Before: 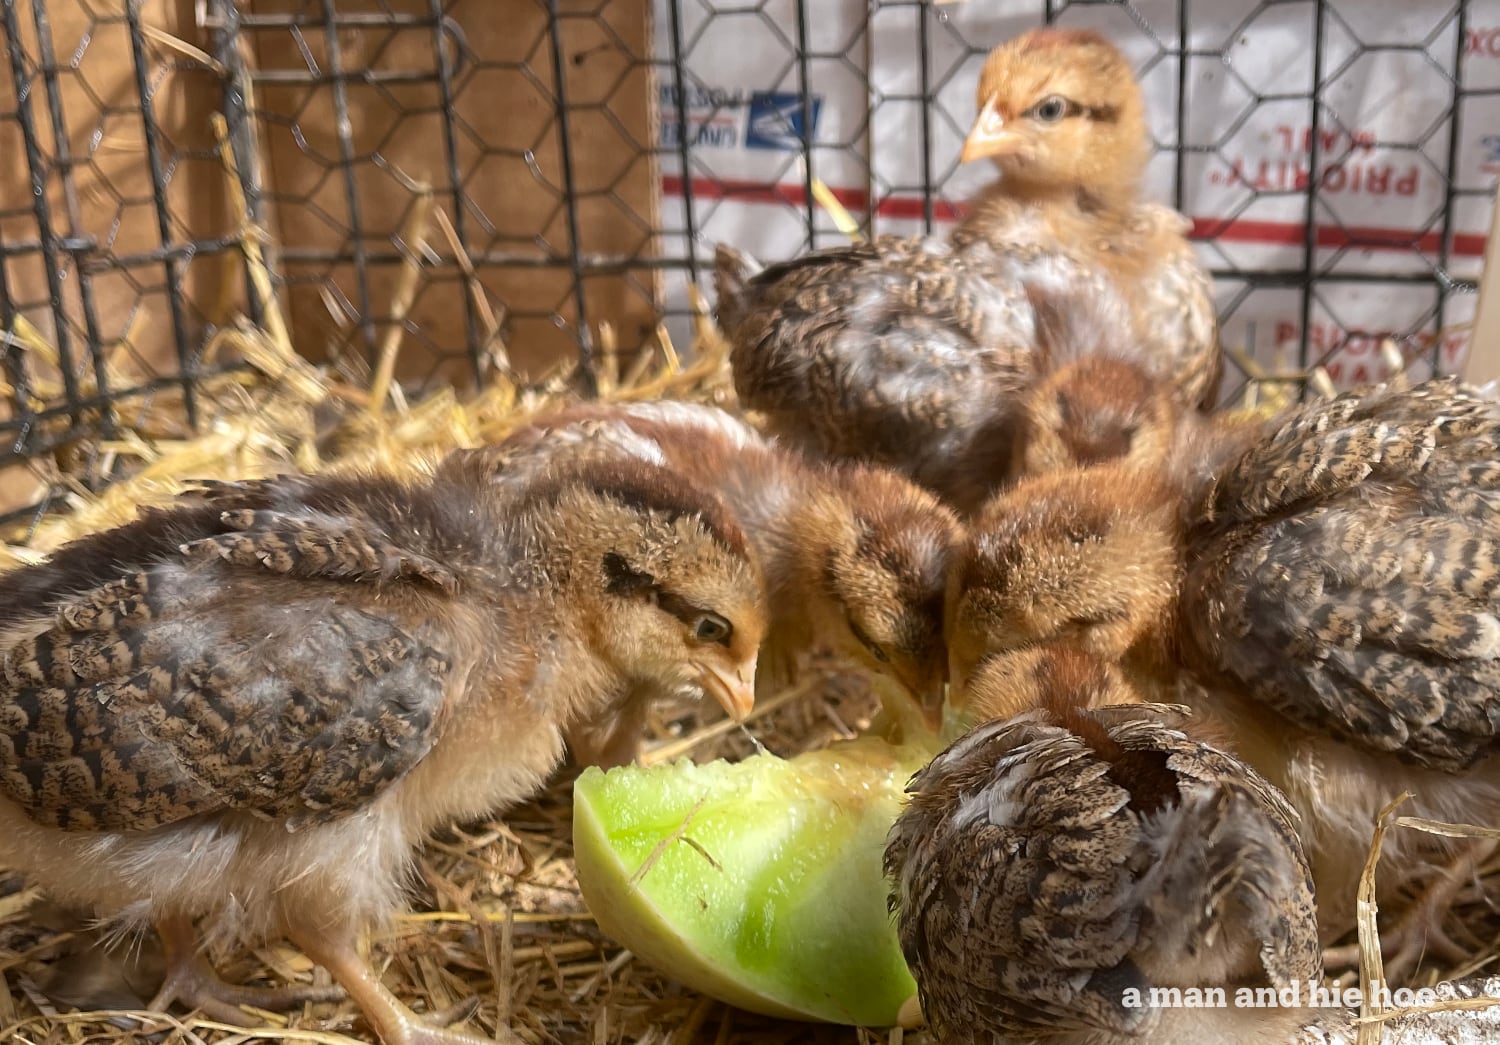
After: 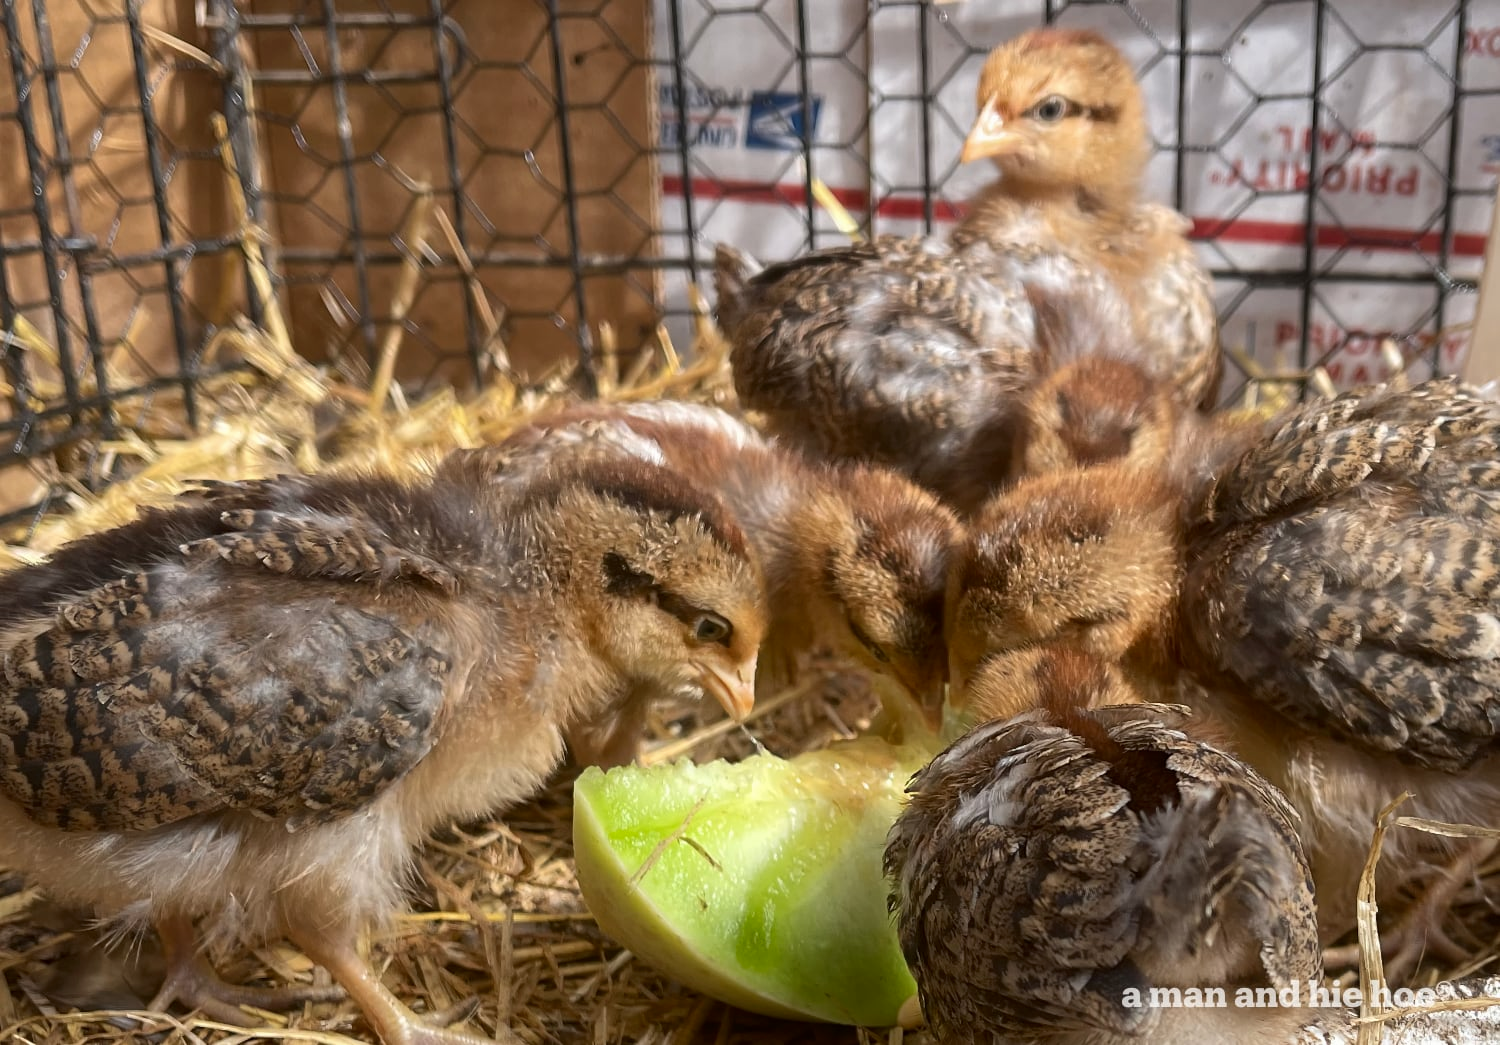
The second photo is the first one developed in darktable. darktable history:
tone equalizer: smoothing diameter 2.14%, edges refinement/feathering 17.11, mask exposure compensation -1.57 EV, filter diffusion 5
contrast brightness saturation: contrast 0.027, brightness -0.037
